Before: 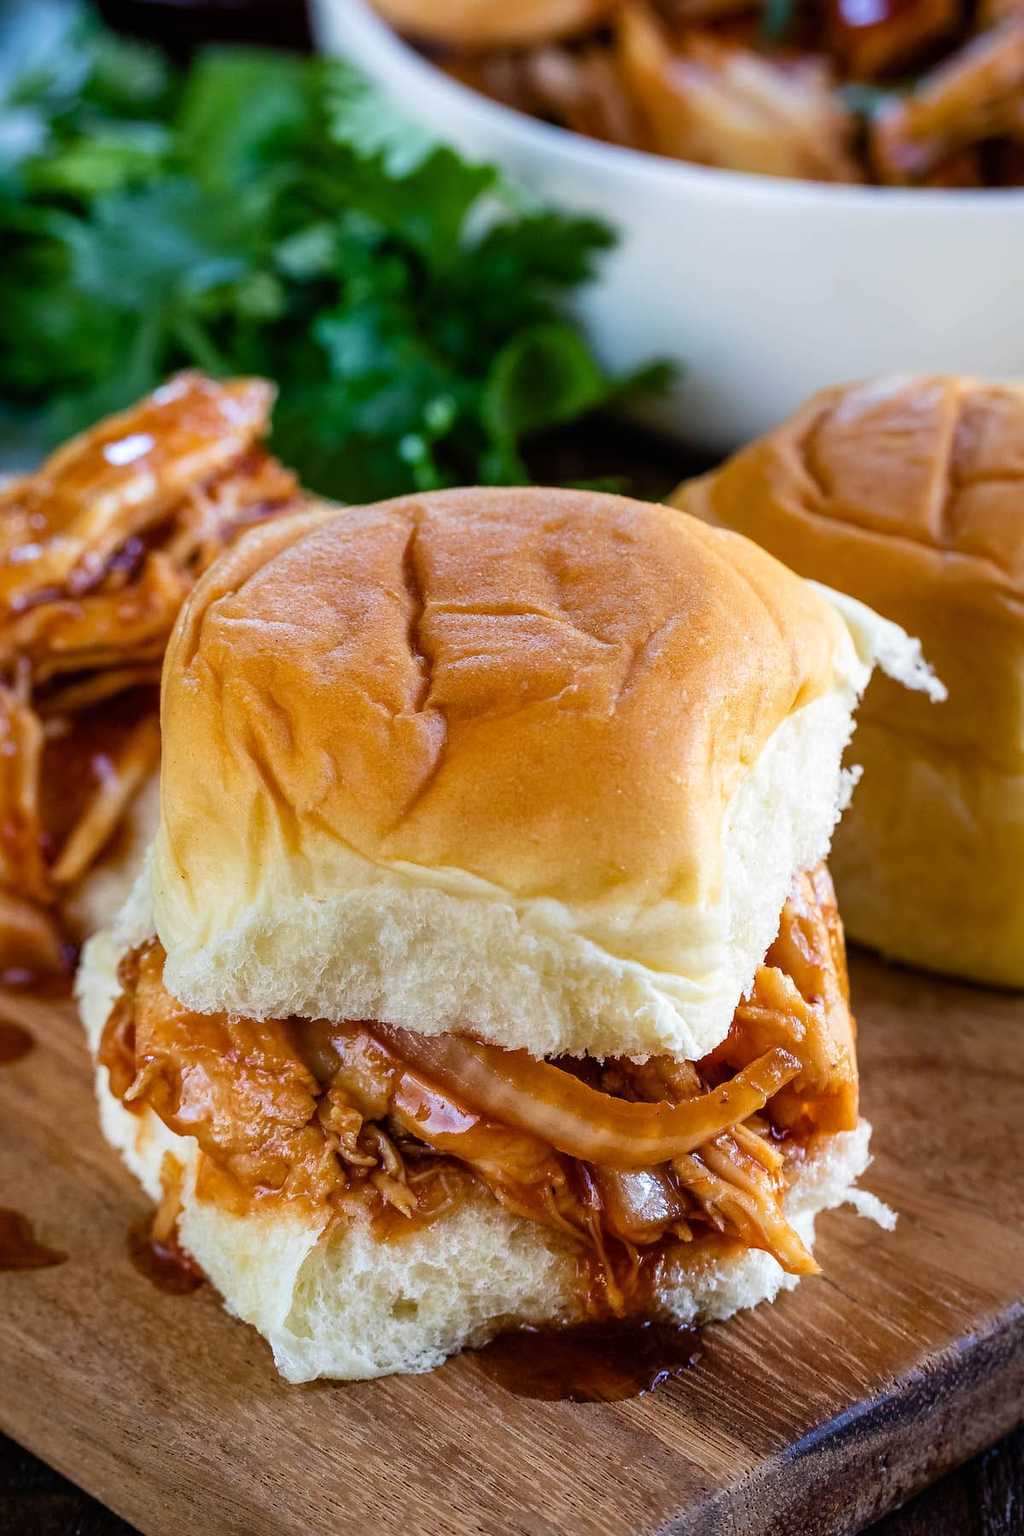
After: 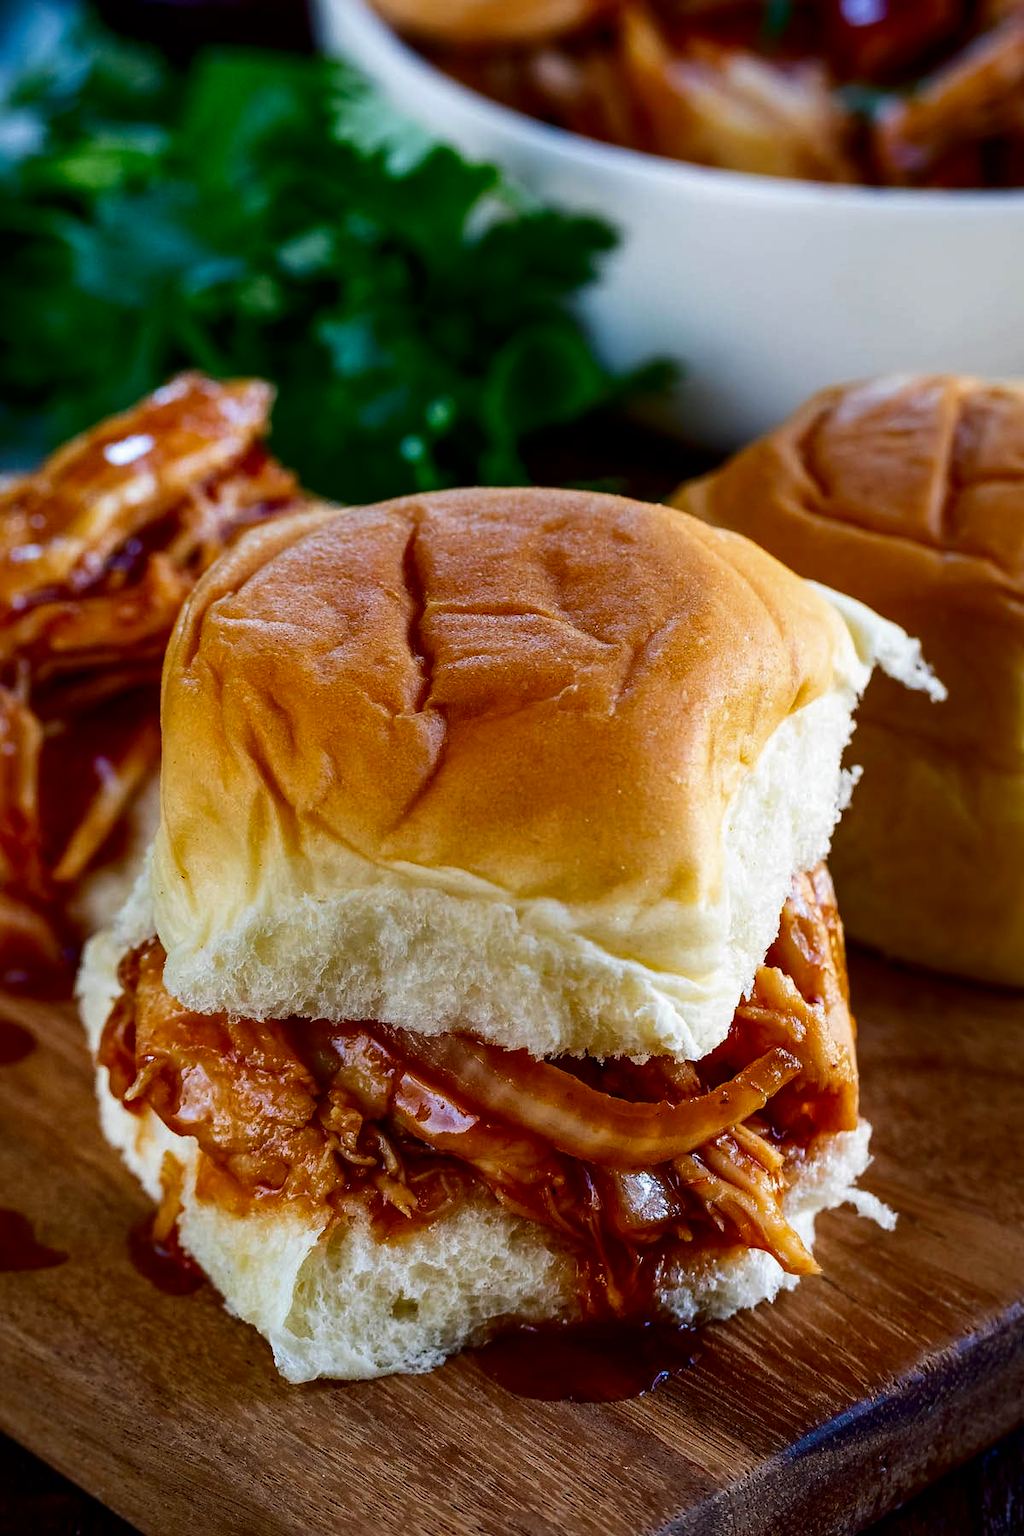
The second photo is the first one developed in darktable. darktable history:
contrast brightness saturation: contrast 0.098, brightness -0.269, saturation 0.139
